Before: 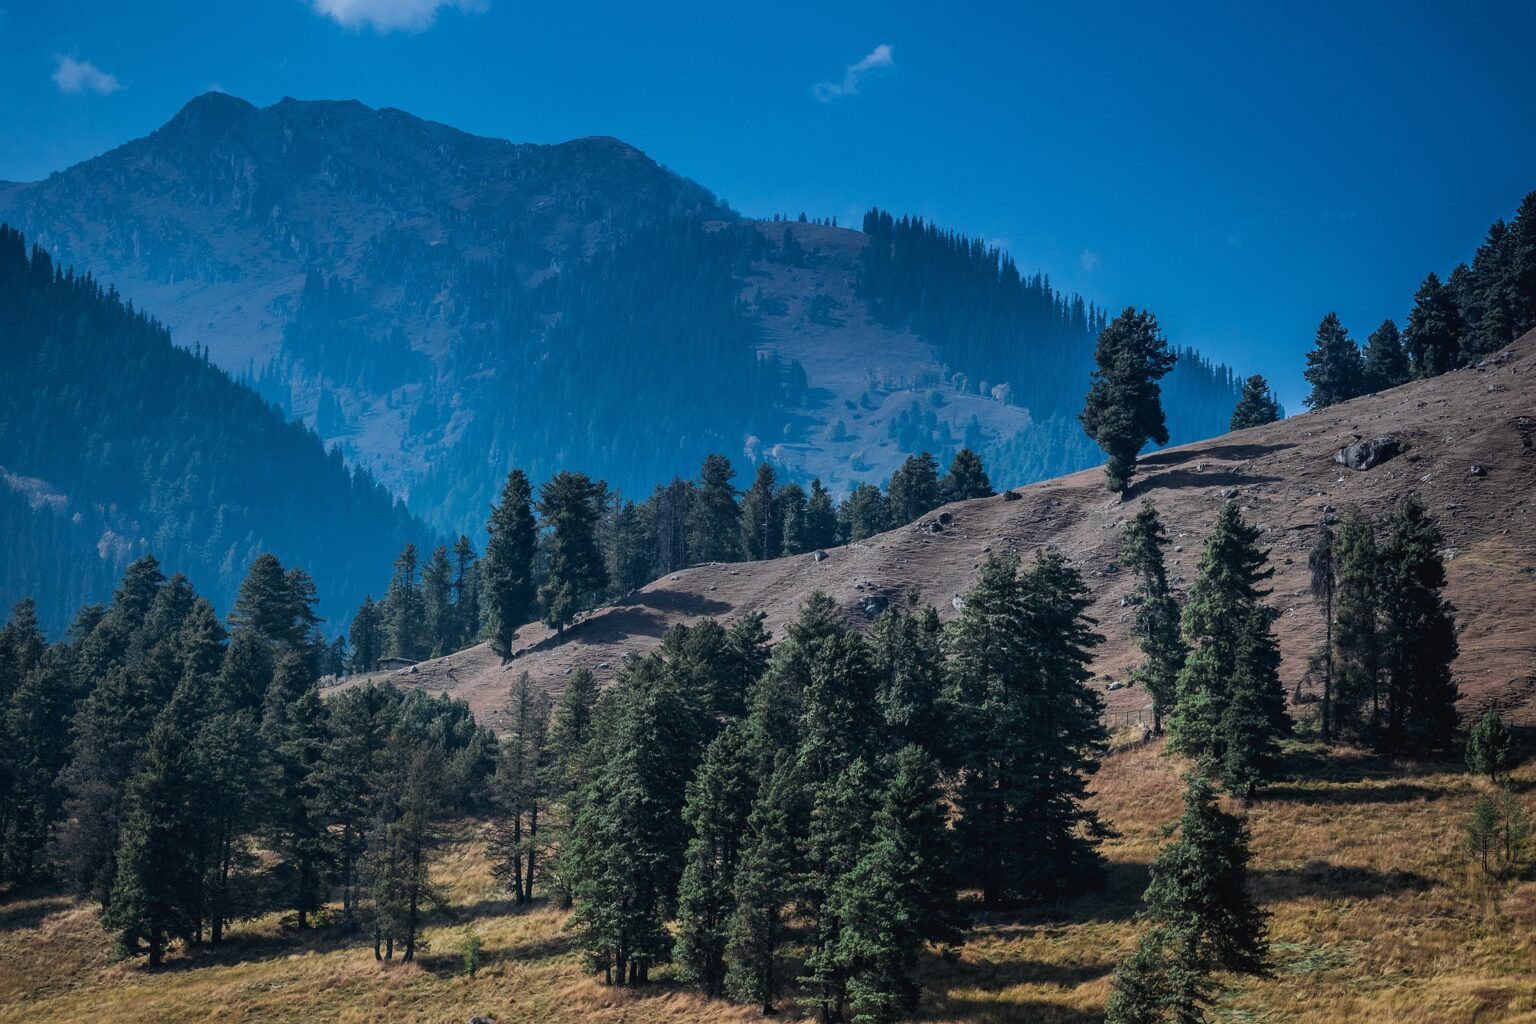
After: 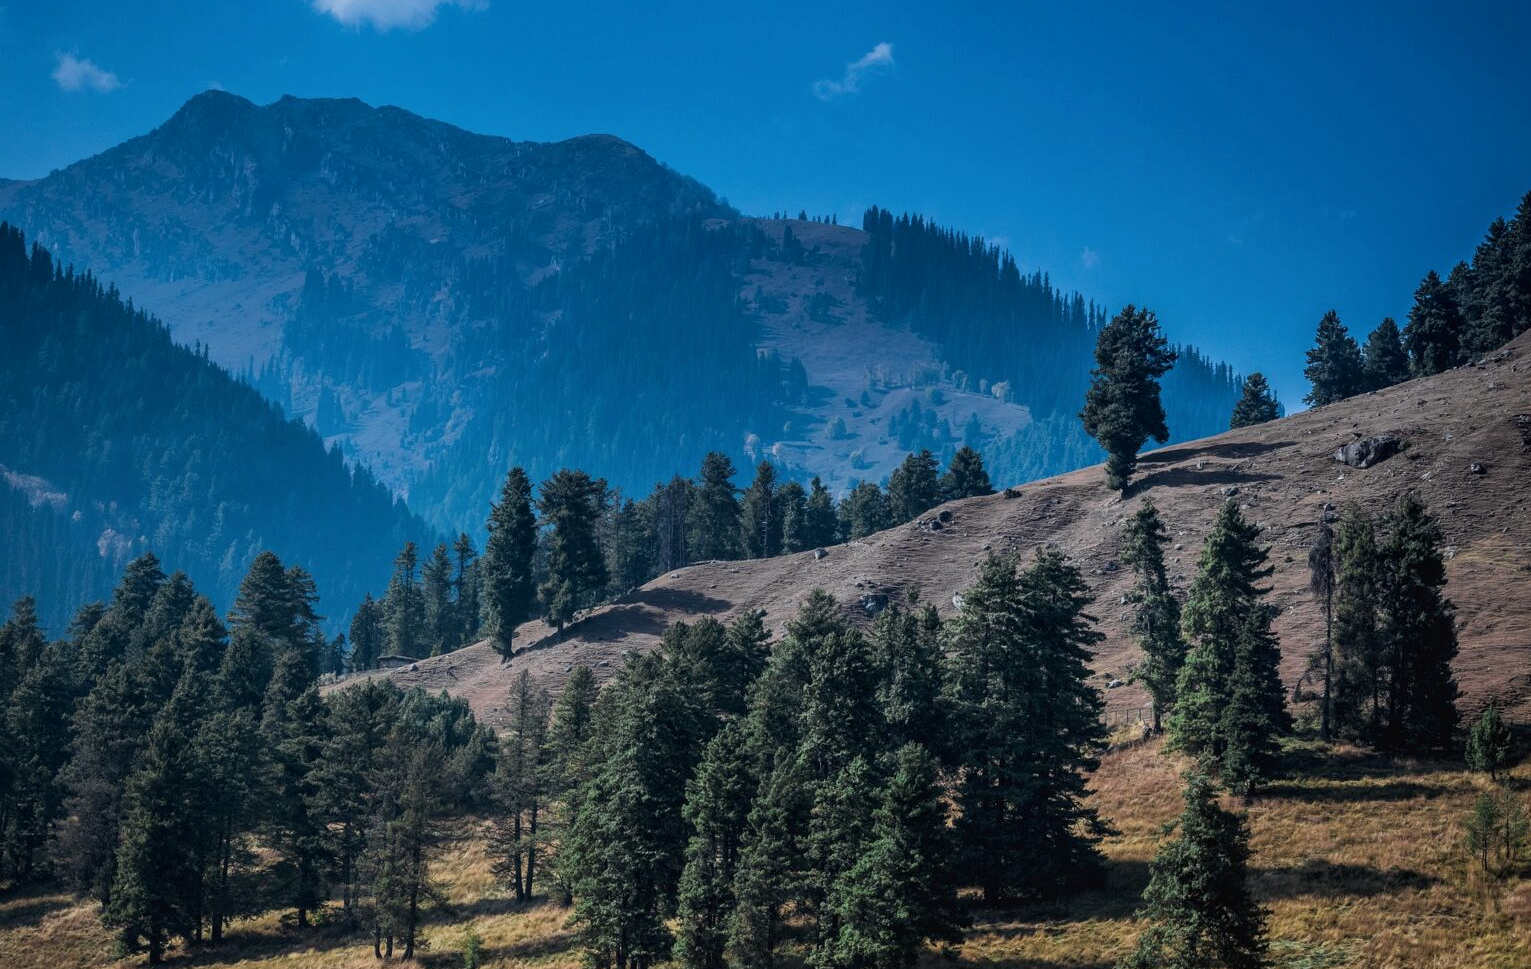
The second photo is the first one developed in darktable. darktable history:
local contrast: highlights 103%, shadows 97%, detail 119%, midtone range 0.2
crop: top 0.261%, right 0.264%, bottom 5.087%
